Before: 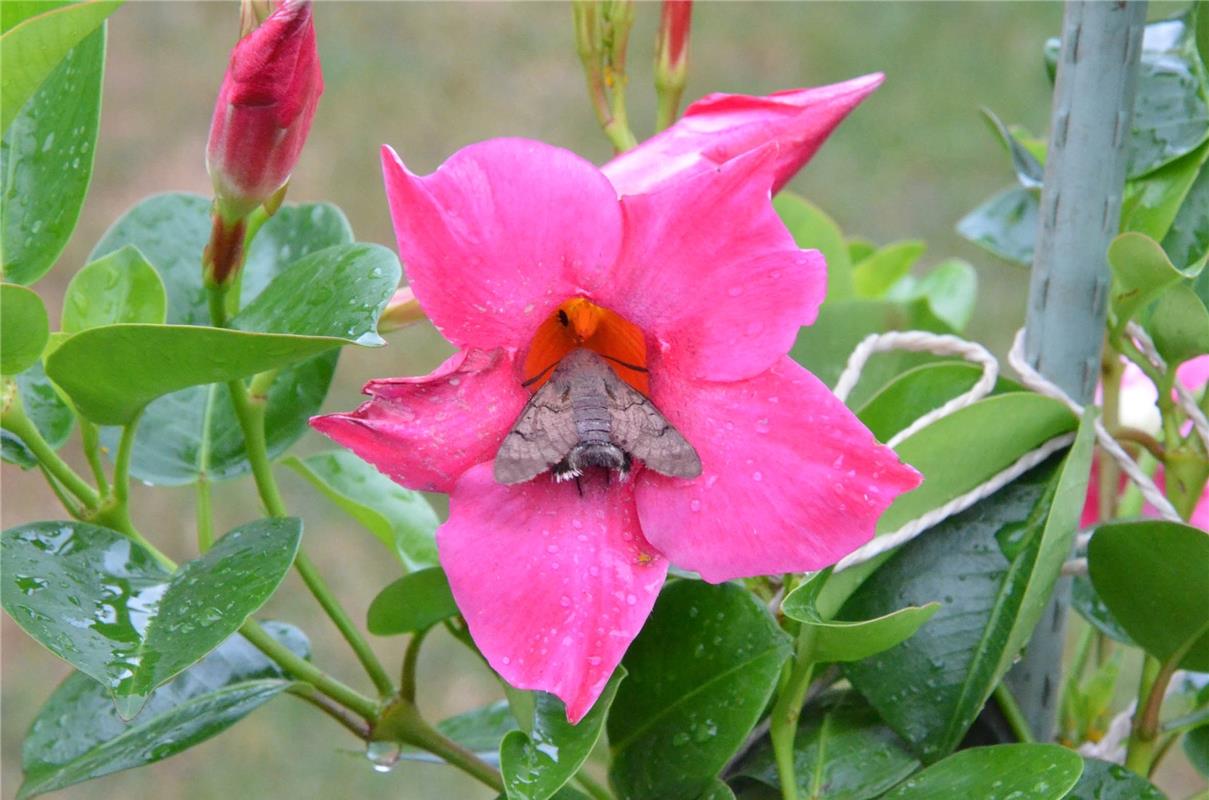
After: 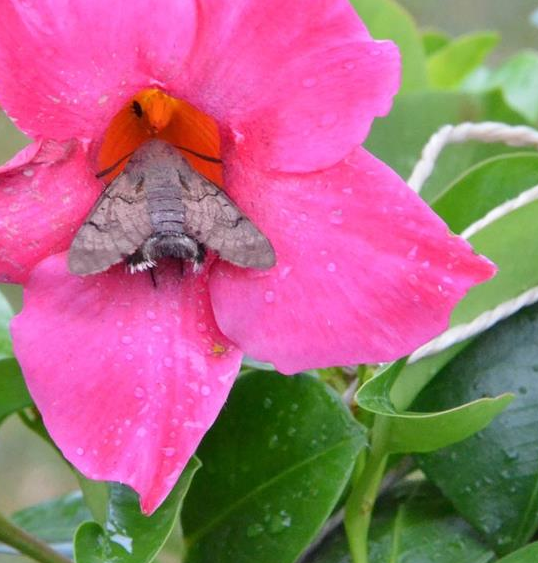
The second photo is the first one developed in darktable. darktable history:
crop: left 35.257%, top 26.242%, right 20.214%, bottom 3.363%
